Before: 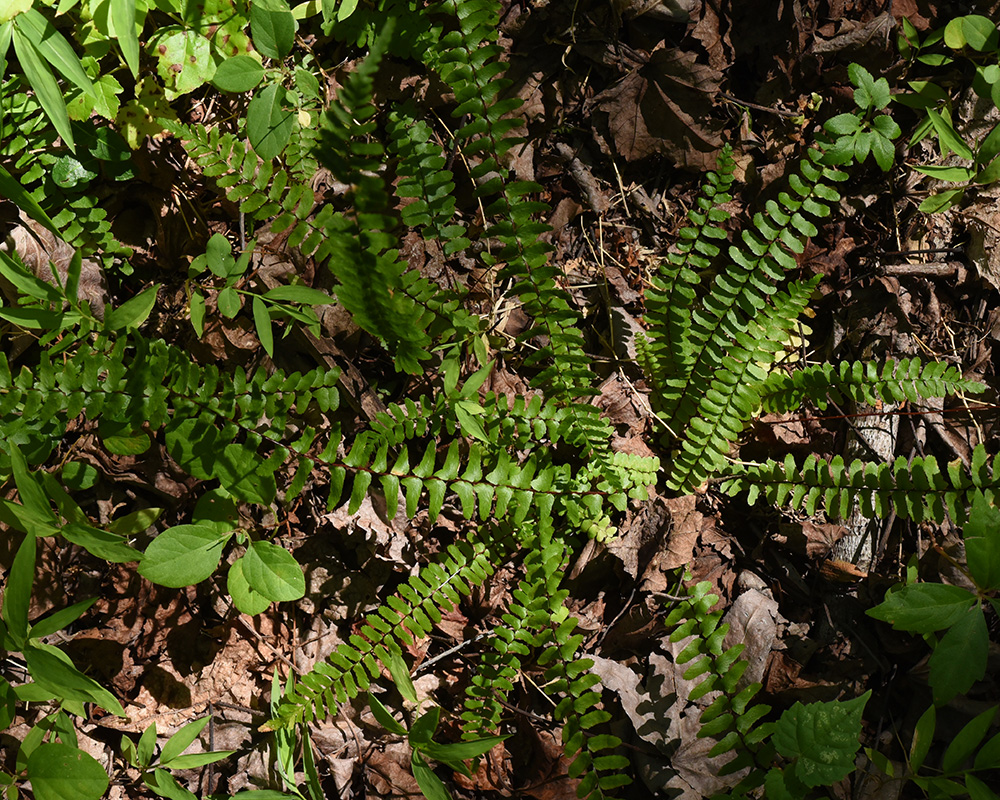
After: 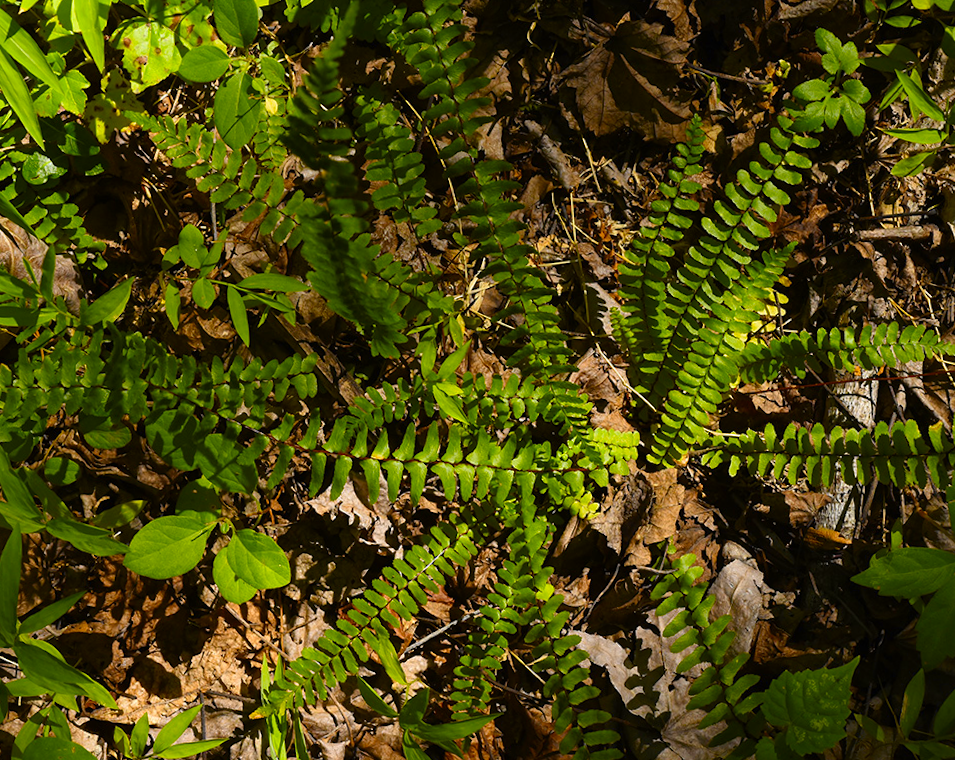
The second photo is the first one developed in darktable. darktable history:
color contrast: green-magenta contrast 1.12, blue-yellow contrast 1.95, unbound 0
rotate and perspective: rotation -2.12°, lens shift (vertical) 0.009, lens shift (horizontal) -0.008, automatic cropping original format, crop left 0.036, crop right 0.964, crop top 0.05, crop bottom 0.959
